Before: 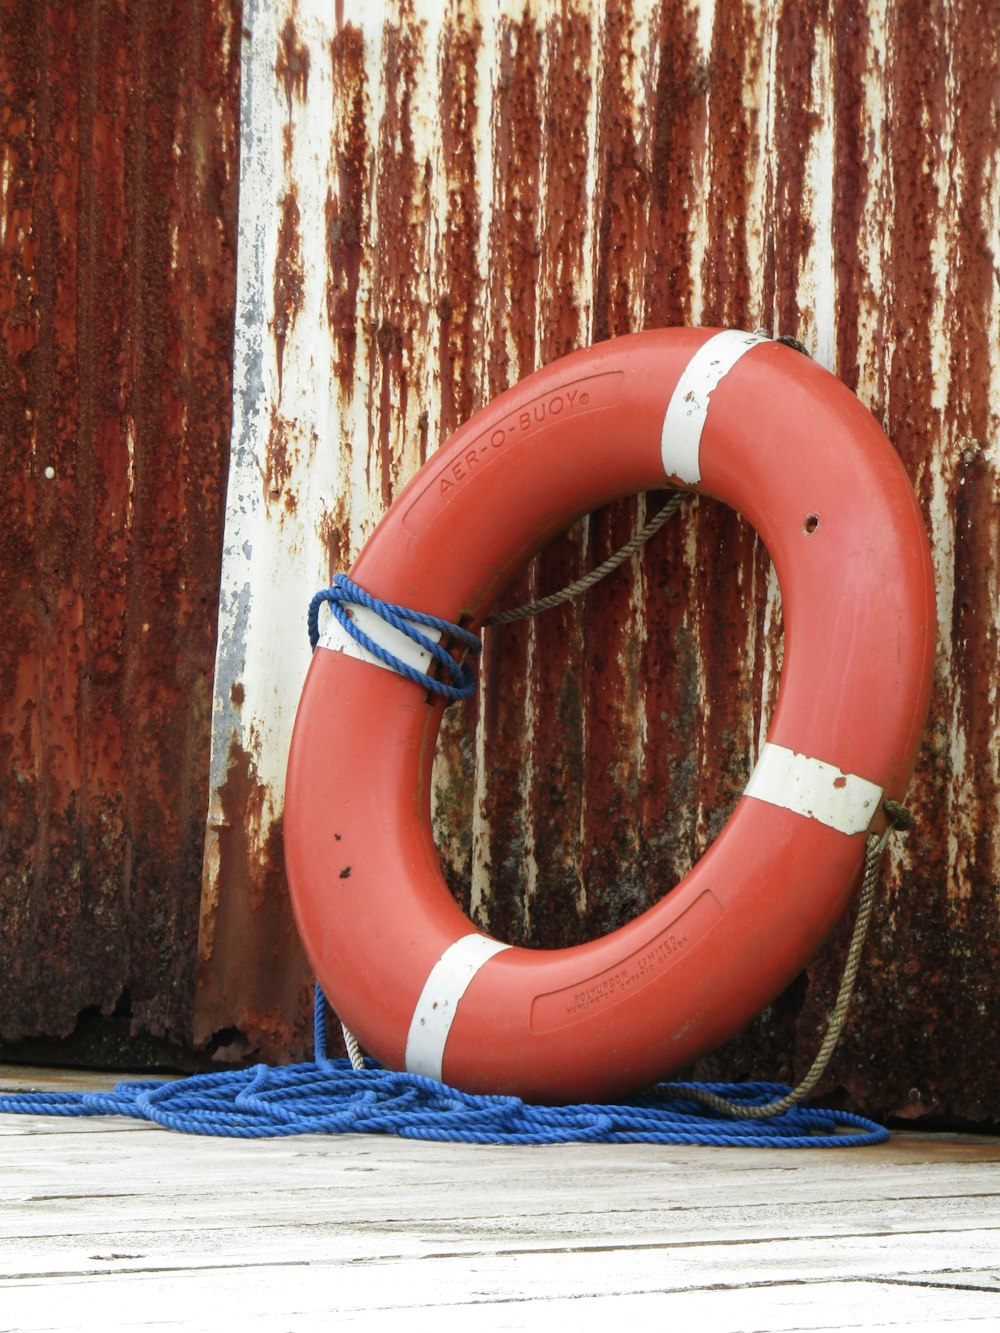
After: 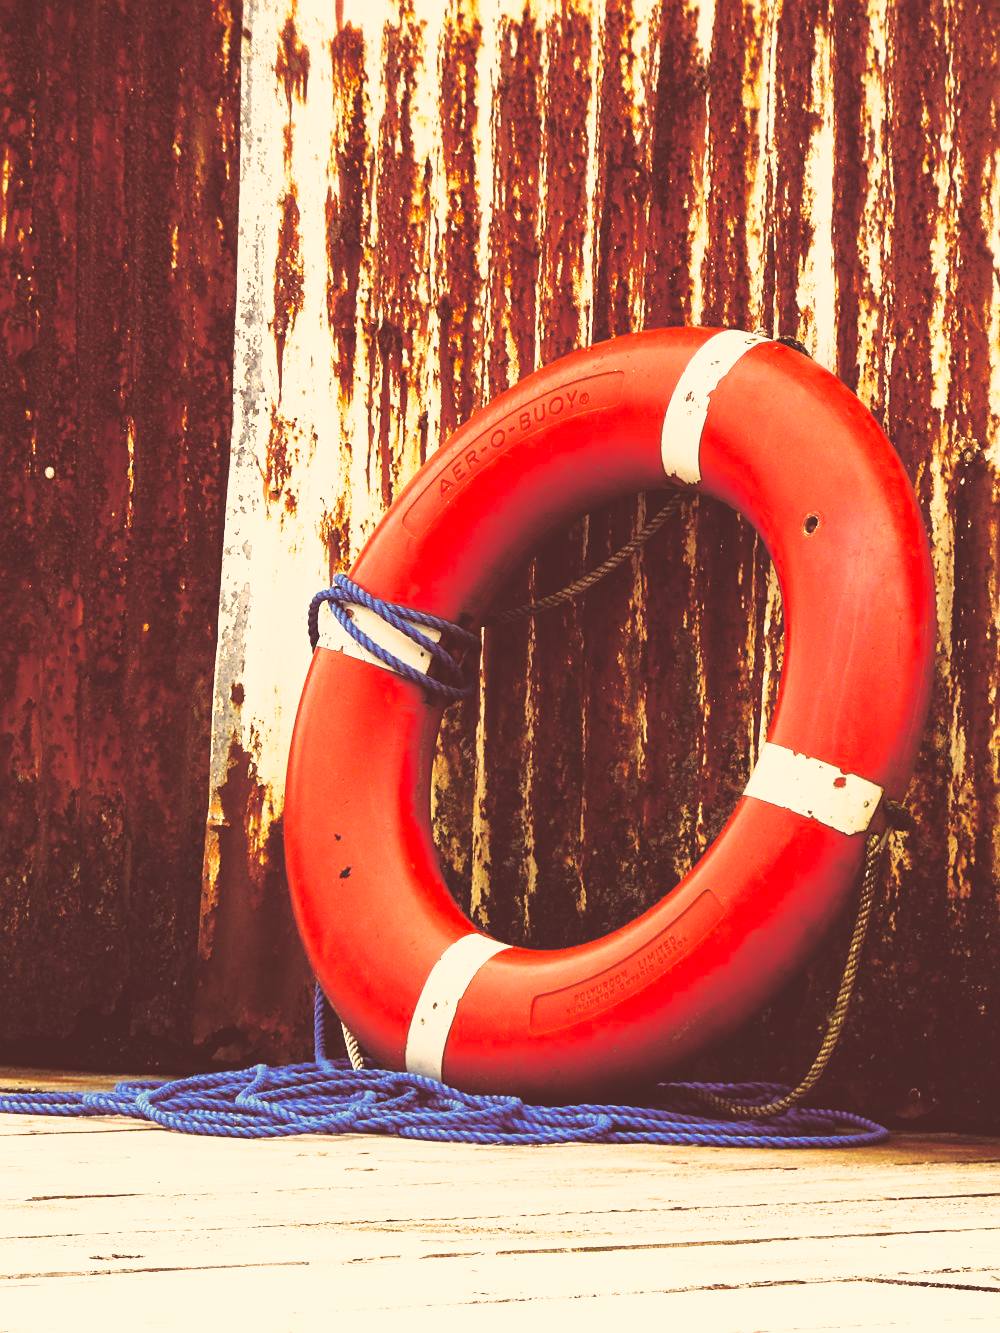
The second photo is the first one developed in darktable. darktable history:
color correction: highlights a* 15, highlights b* 31.55
sharpen: on, module defaults
fill light: on, module defaults
split-toning: highlights › hue 180°
base curve: curves: ch0 [(0, 0.036) (0.007, 0.037) (0.604, 0.887) (1, 1)], preserve colors none
